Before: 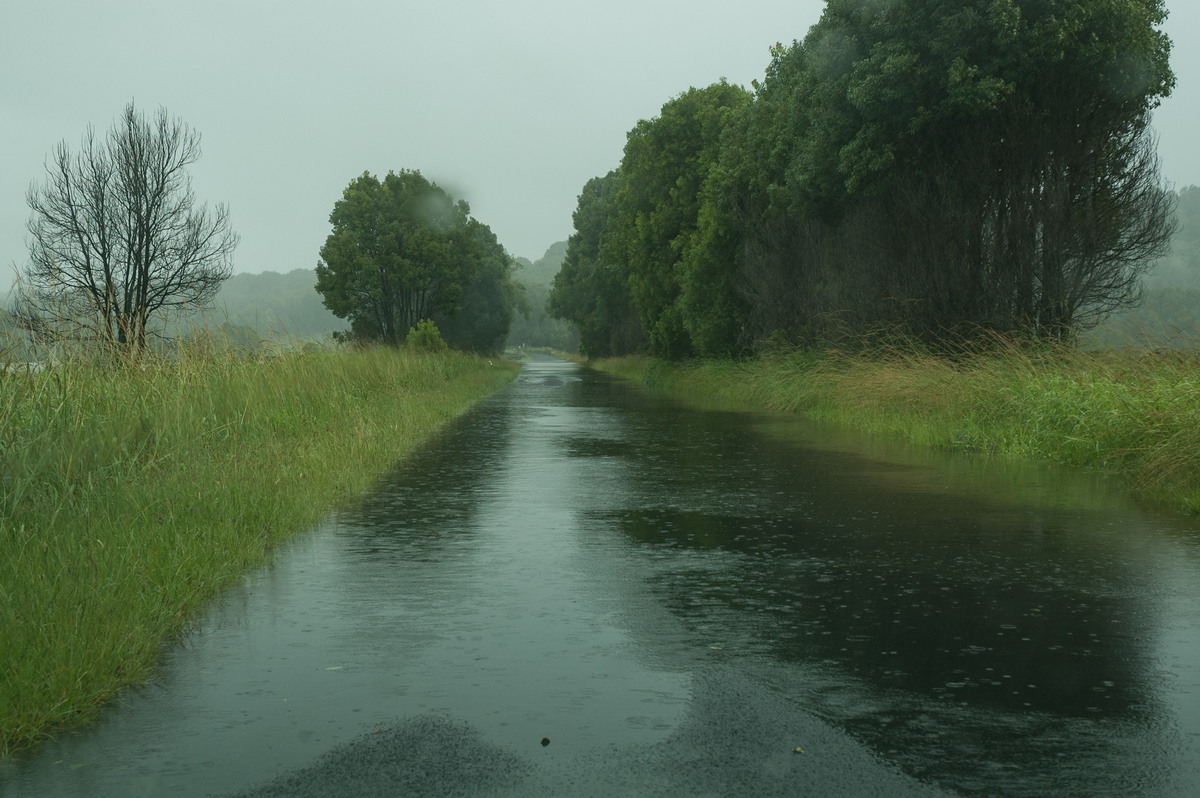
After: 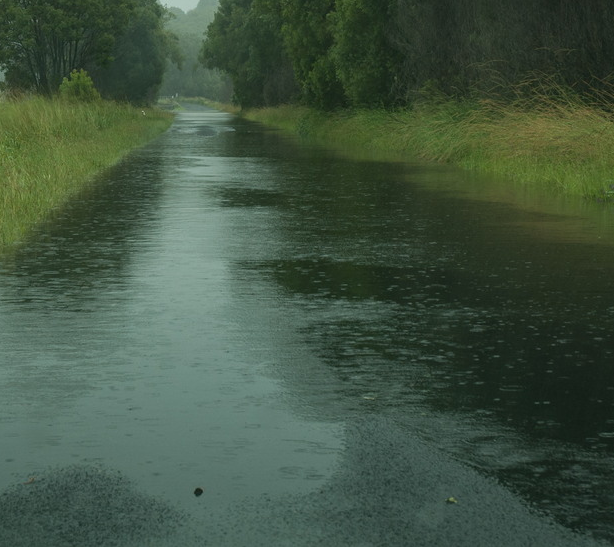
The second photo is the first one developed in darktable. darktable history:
crop and rotate: left 28.948%, top 31.446%, right 19.835%
